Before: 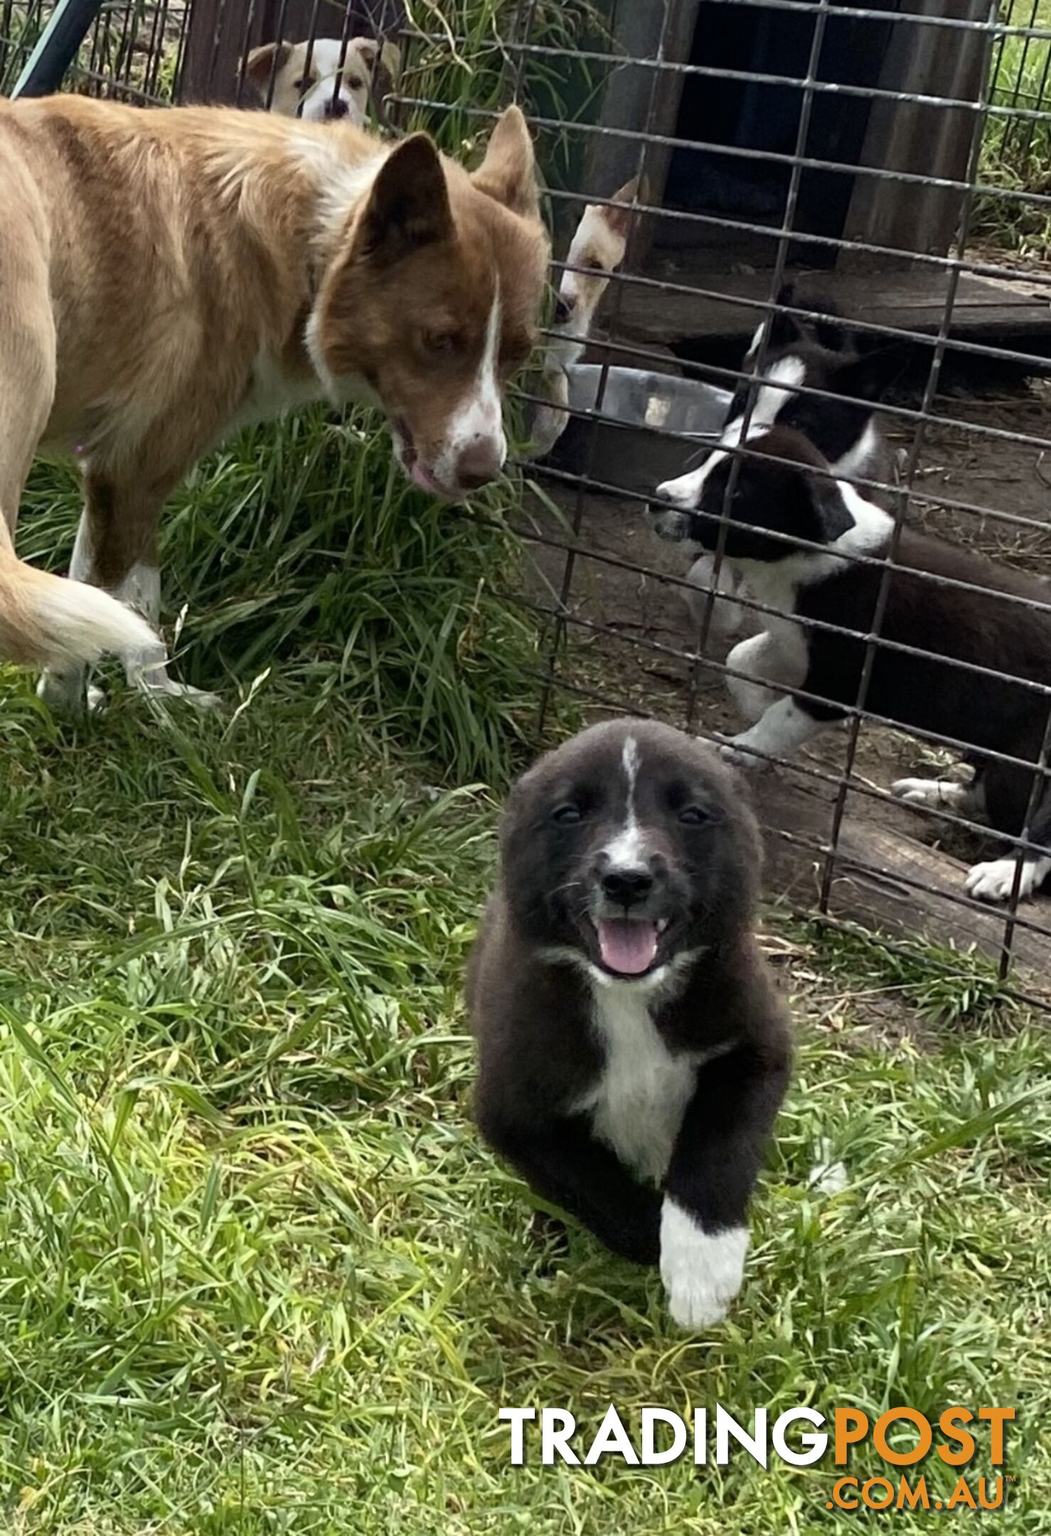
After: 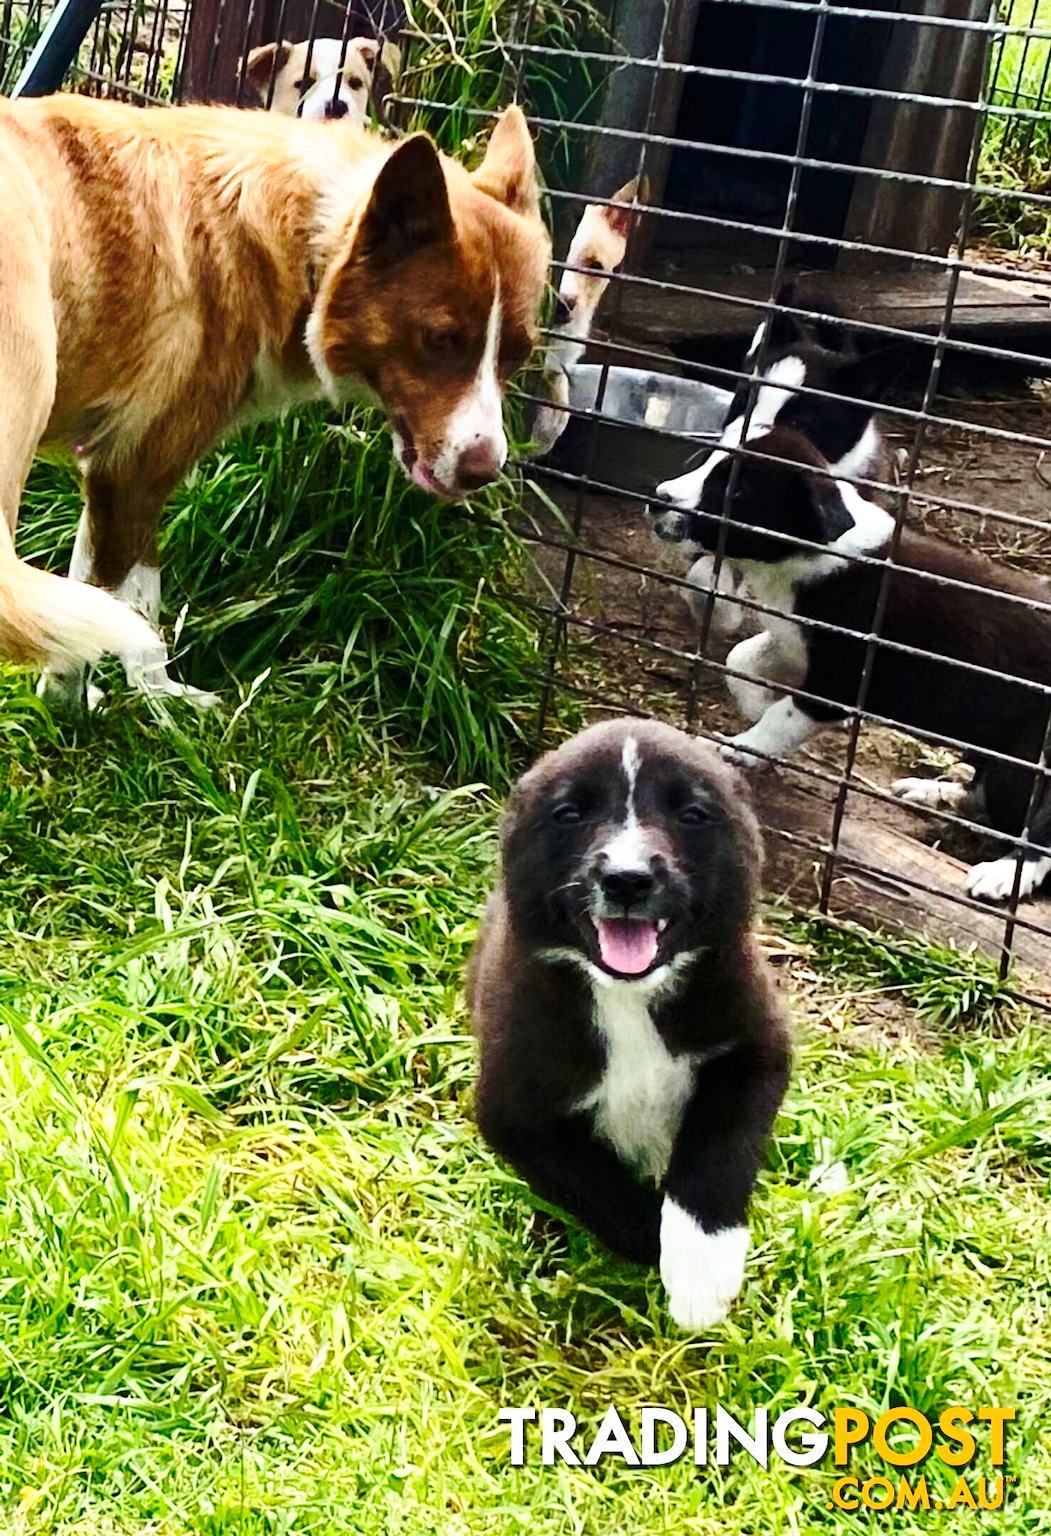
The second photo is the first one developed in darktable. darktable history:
contrast brightness saturation: contrast 0.23, brightness 0.1, saturation 0.29
base curve: curves: ch0 [(0, 0) (0.036, 0.037) (0.121, 0.228) (0.46, 0.76) (0.859, 0.983) (1, 1)], preserve colors none
